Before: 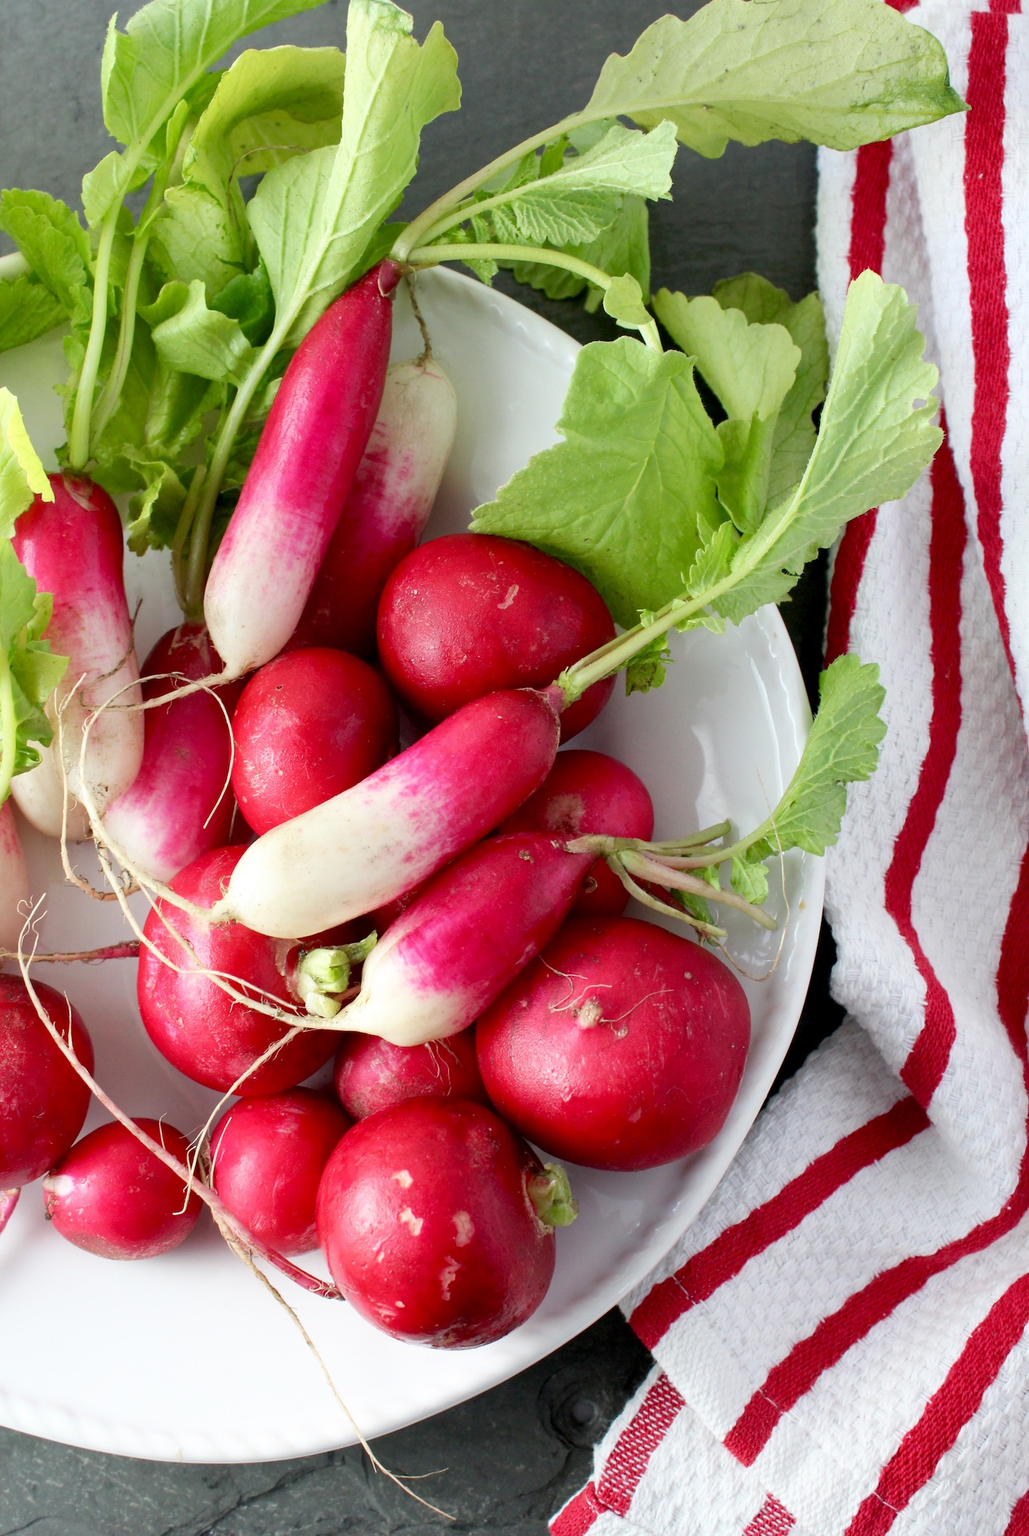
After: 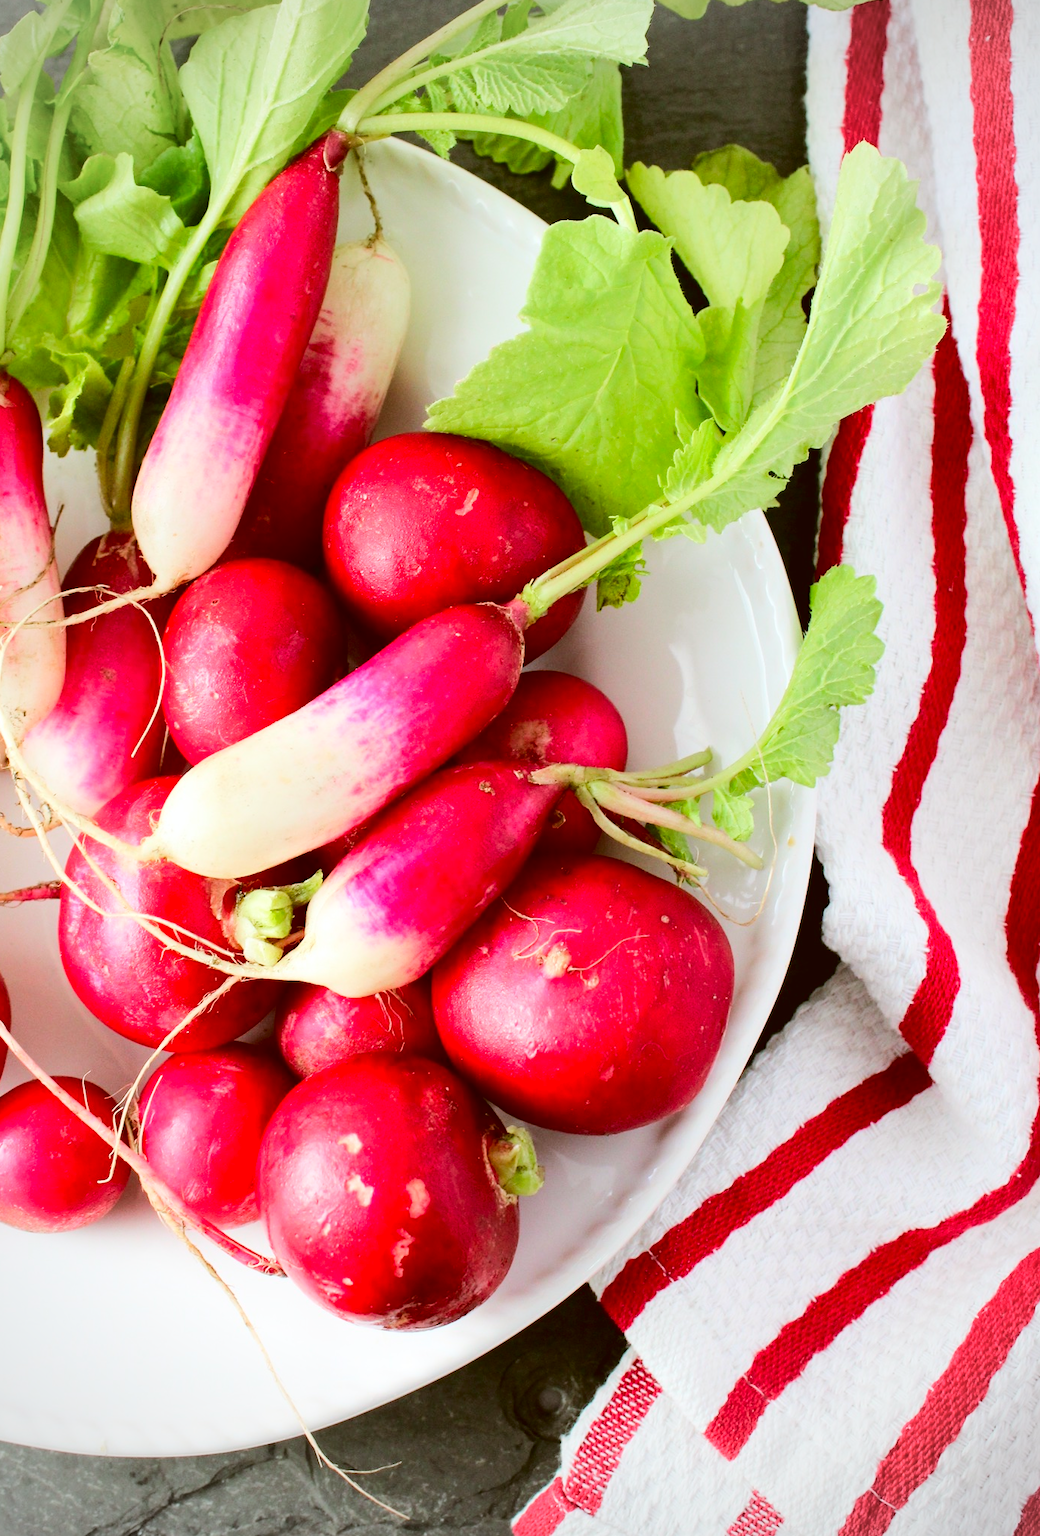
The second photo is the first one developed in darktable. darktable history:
crop and rotate: left 8.262%, top 9.226%
color correction: highlights a* -0.482, highlights b* 0.161, shadows a* 4.66, shadows b* 20.72
vignetting: fall-off radius 45%, brightness -0.33
tone curve: curves: ch0 [(0, 0.026) (0.146, 0.158) (0.272, 0.34) (0.453, 0.627) (0.687, 0.829) (1, 1)], color space Lab, linked channels, preserve colors none
